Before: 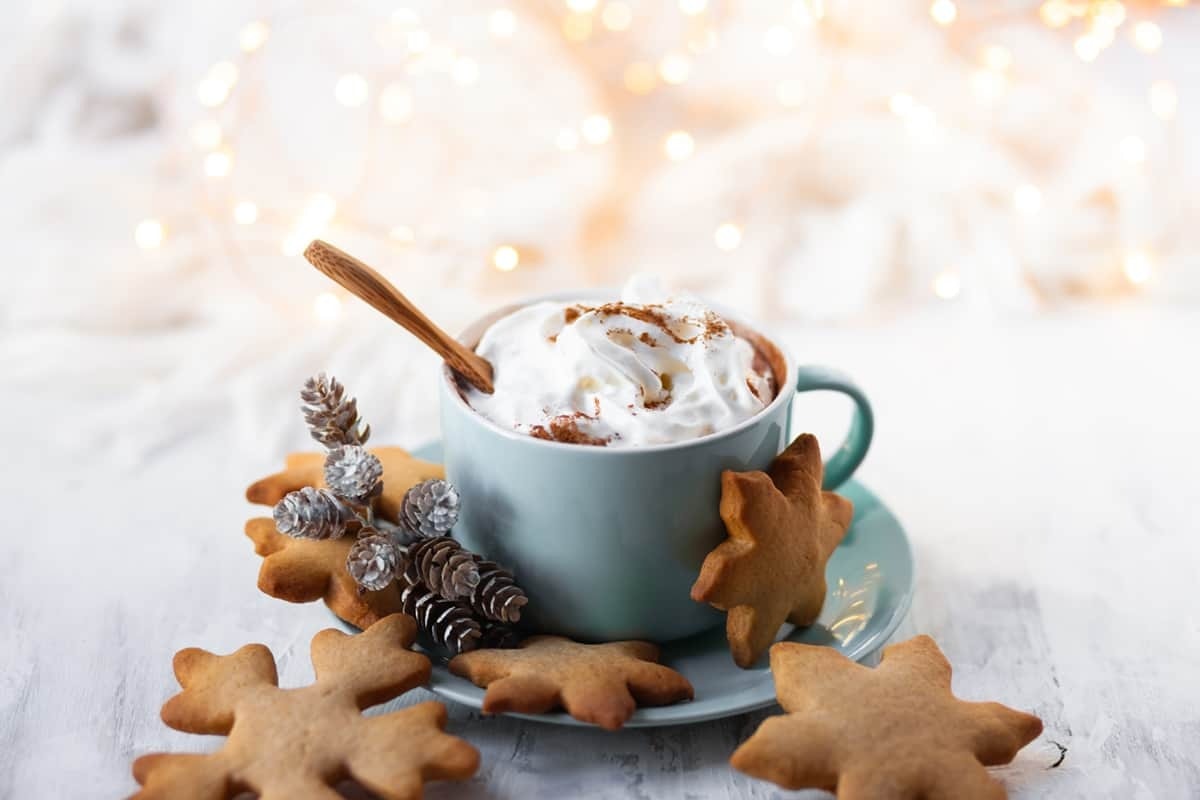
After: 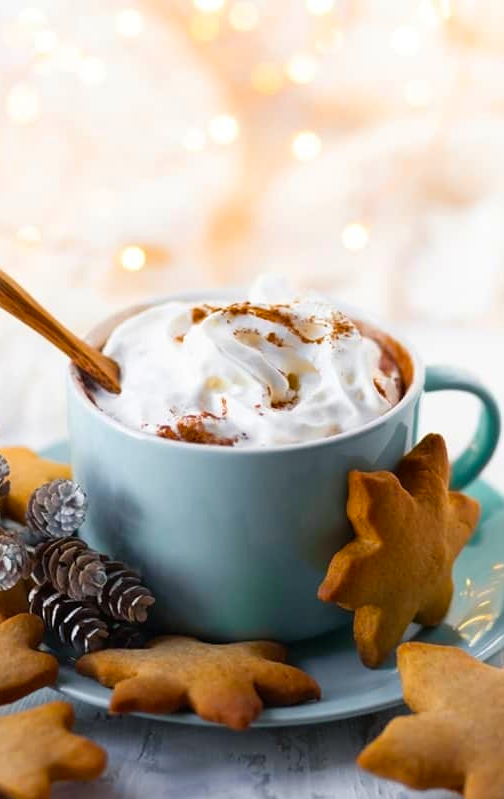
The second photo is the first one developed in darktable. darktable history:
color balance rgb: shadows lift › chroma 2.024%, shadows lift › hue 246.97°, perceptual saturation grading › global saturation 36.222%
crop: left 31.084%, right 26.879%
